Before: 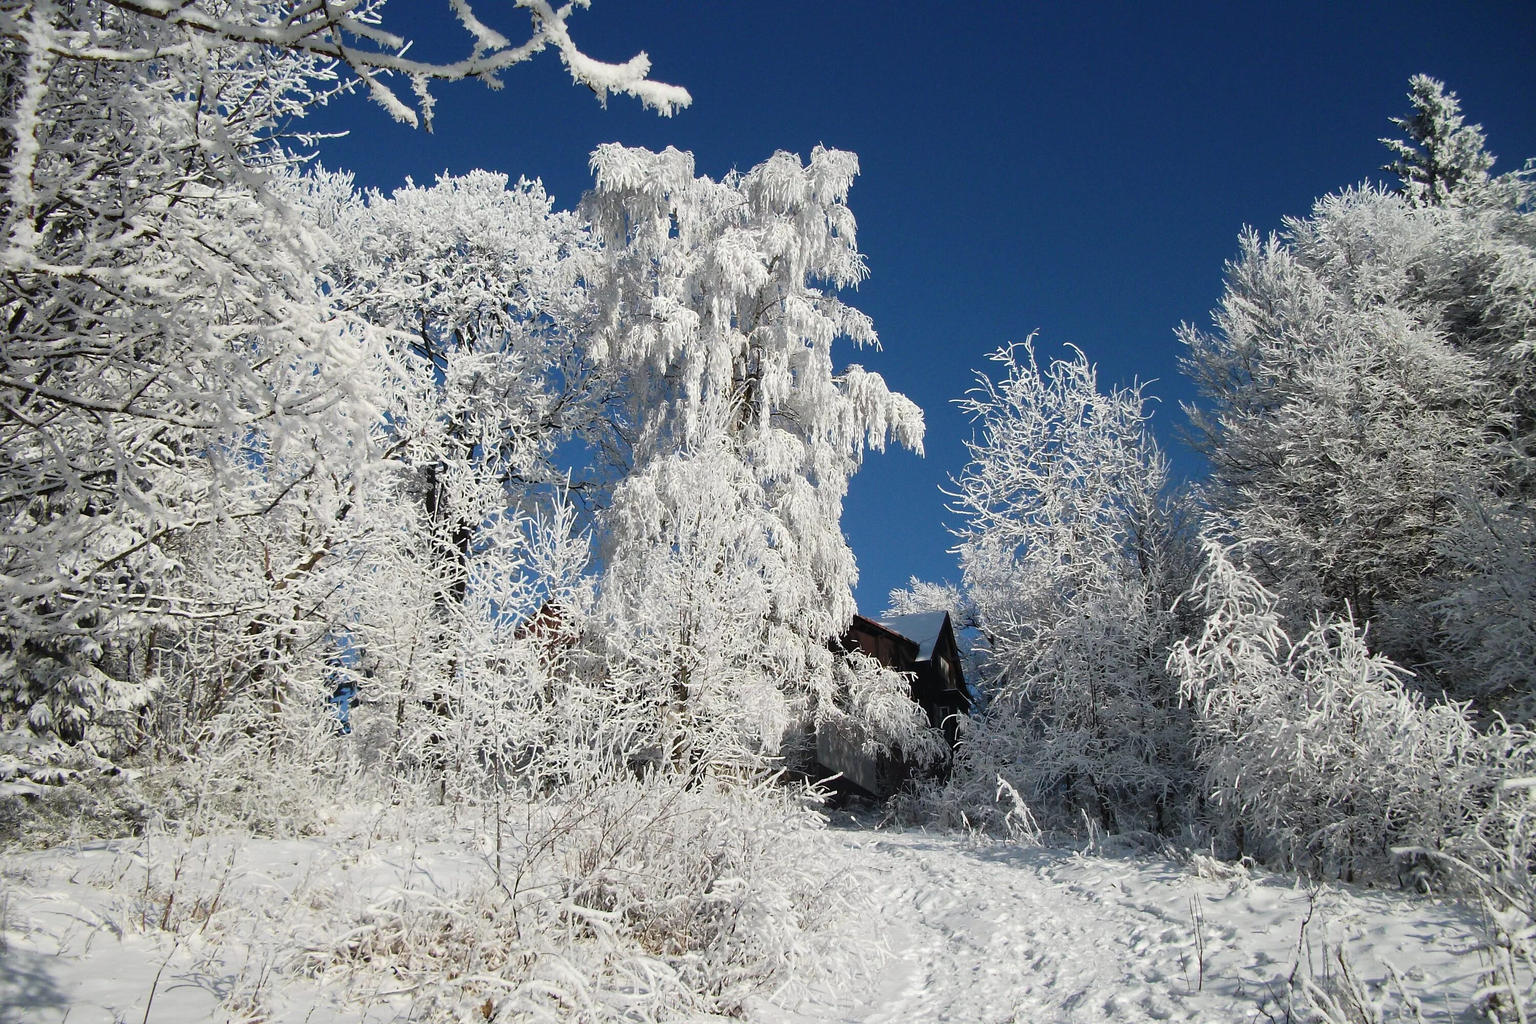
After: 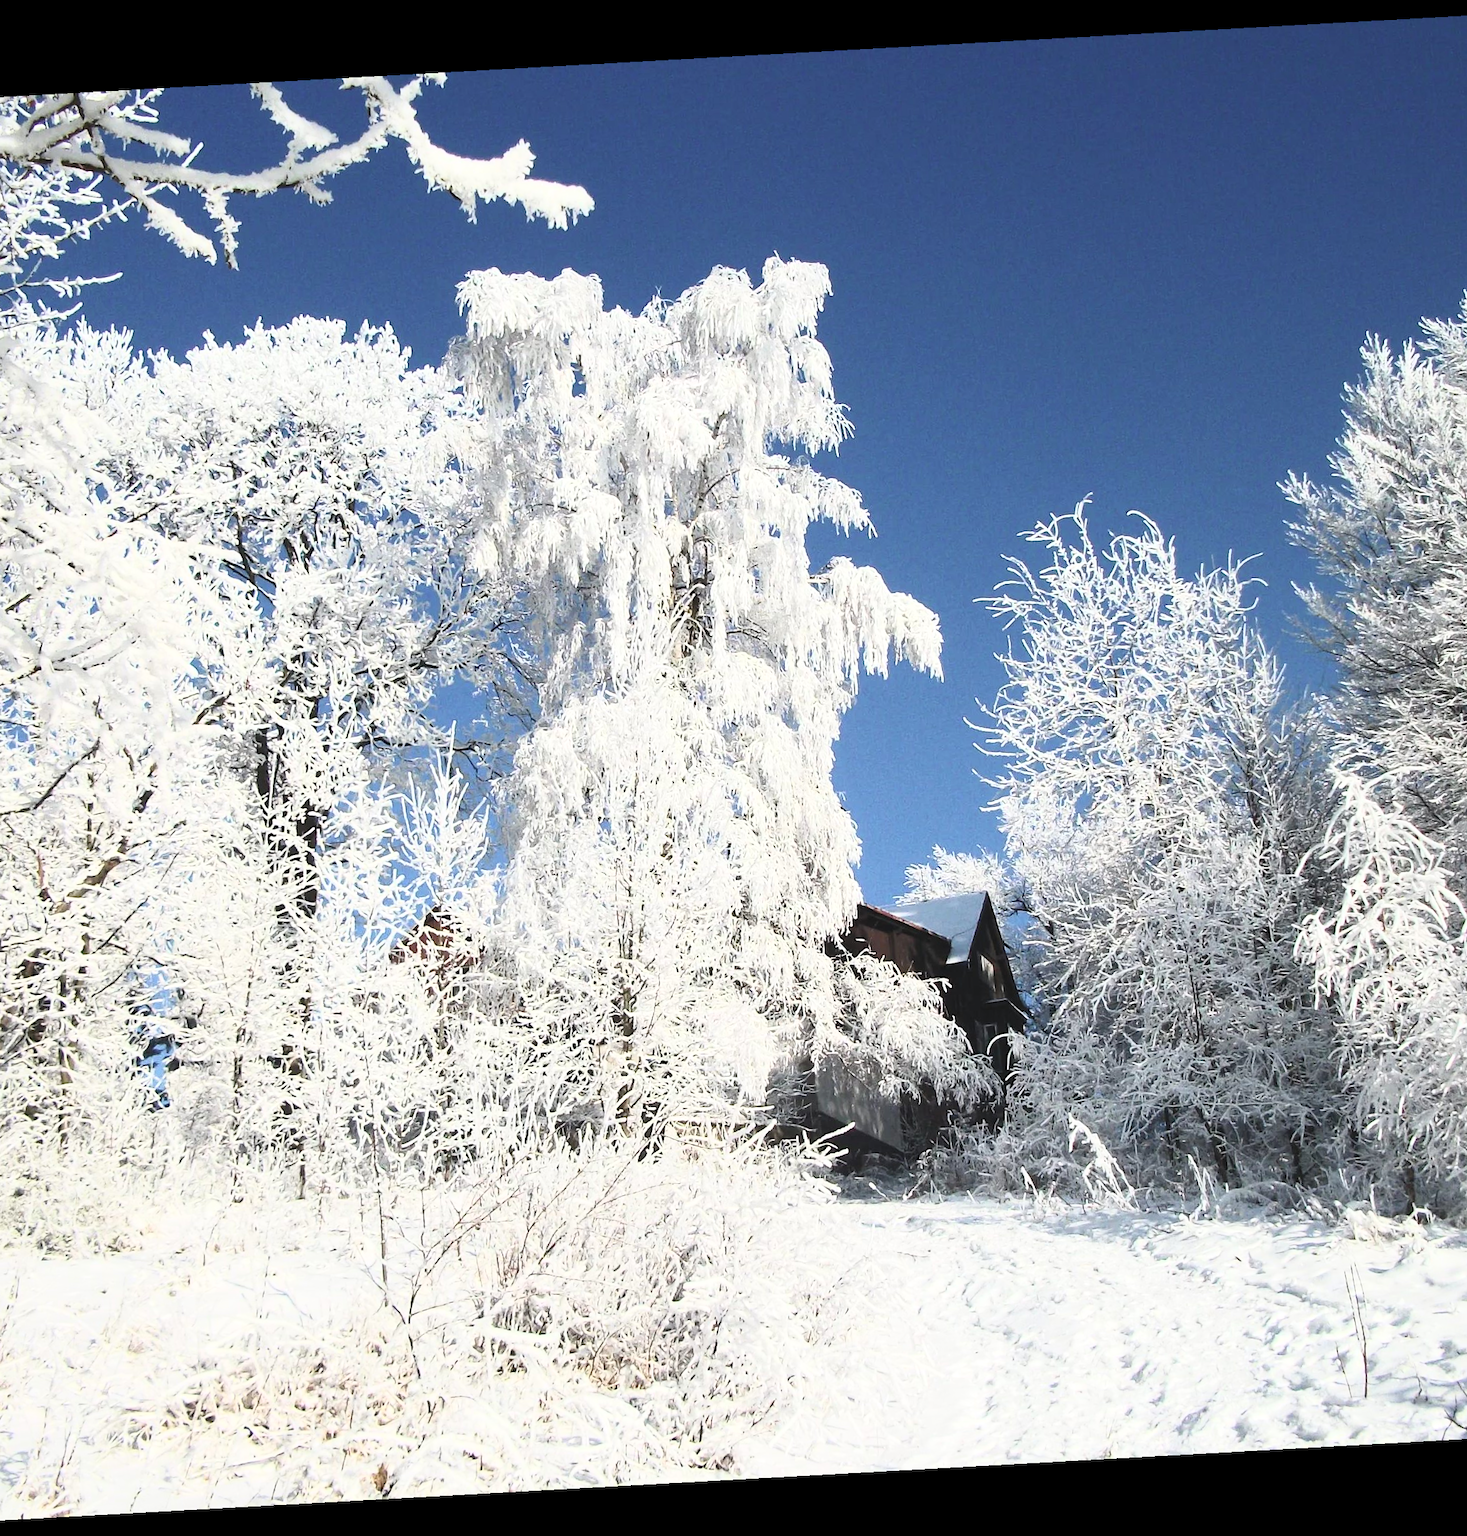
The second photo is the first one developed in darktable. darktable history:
crop: left 16.899%, right 16.556%
rotate and perspective: rotation -3.18°, automatic cropping off
contrast brightness saturation: contrast 0.39, brightness 0.53
exposure: exposure 0.2 EV, compensate highlight preservation false
